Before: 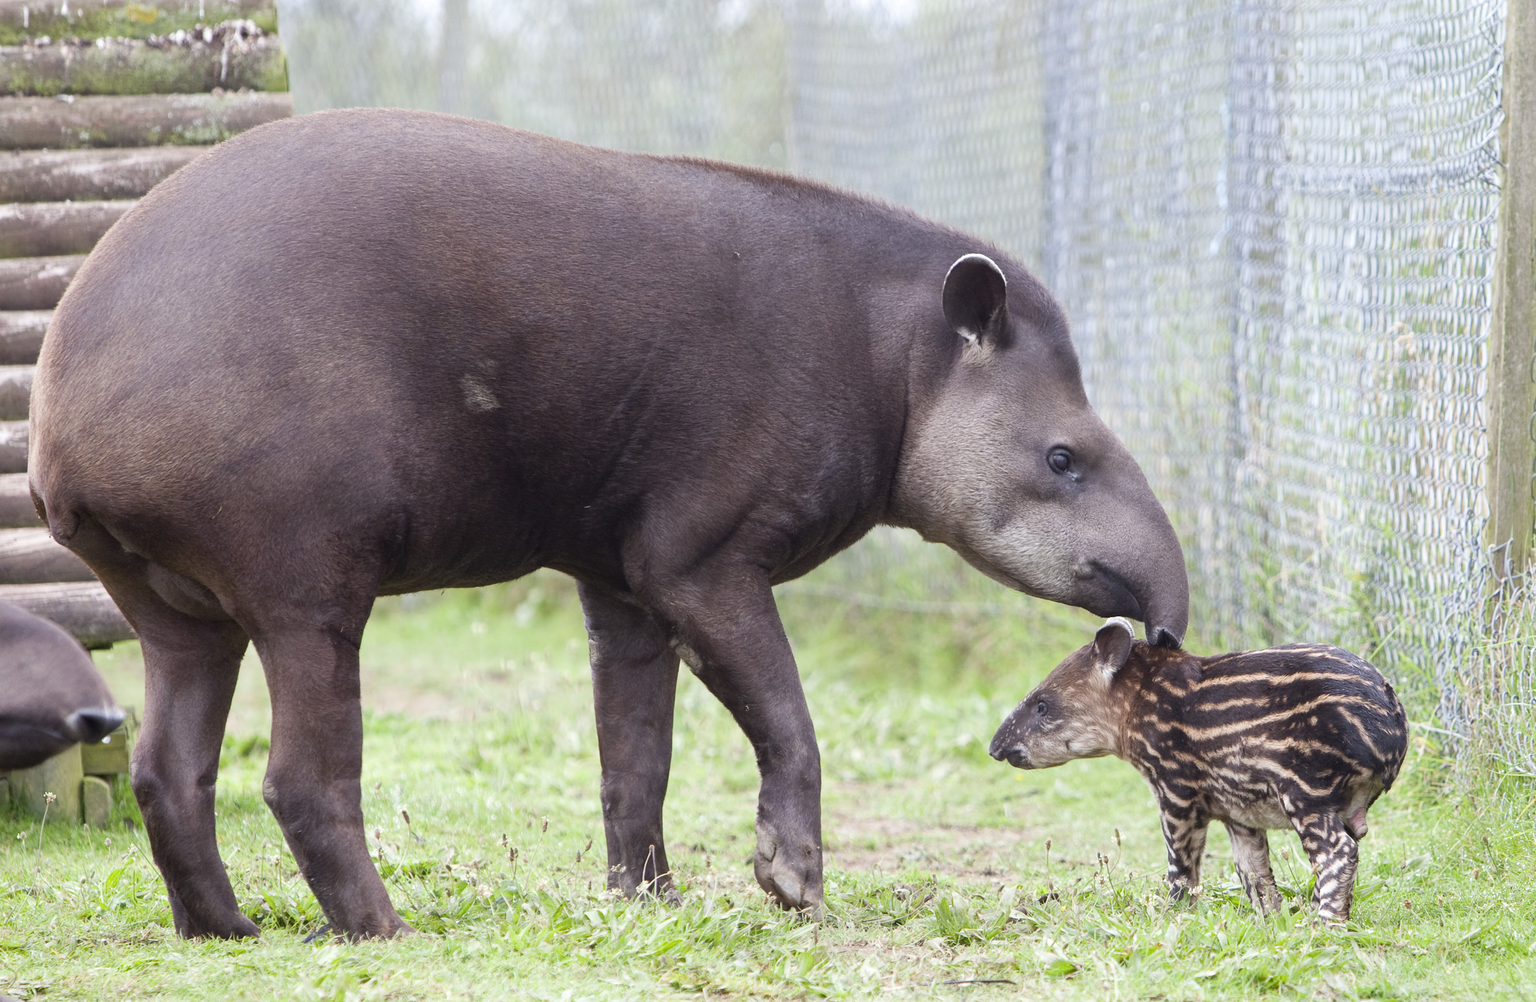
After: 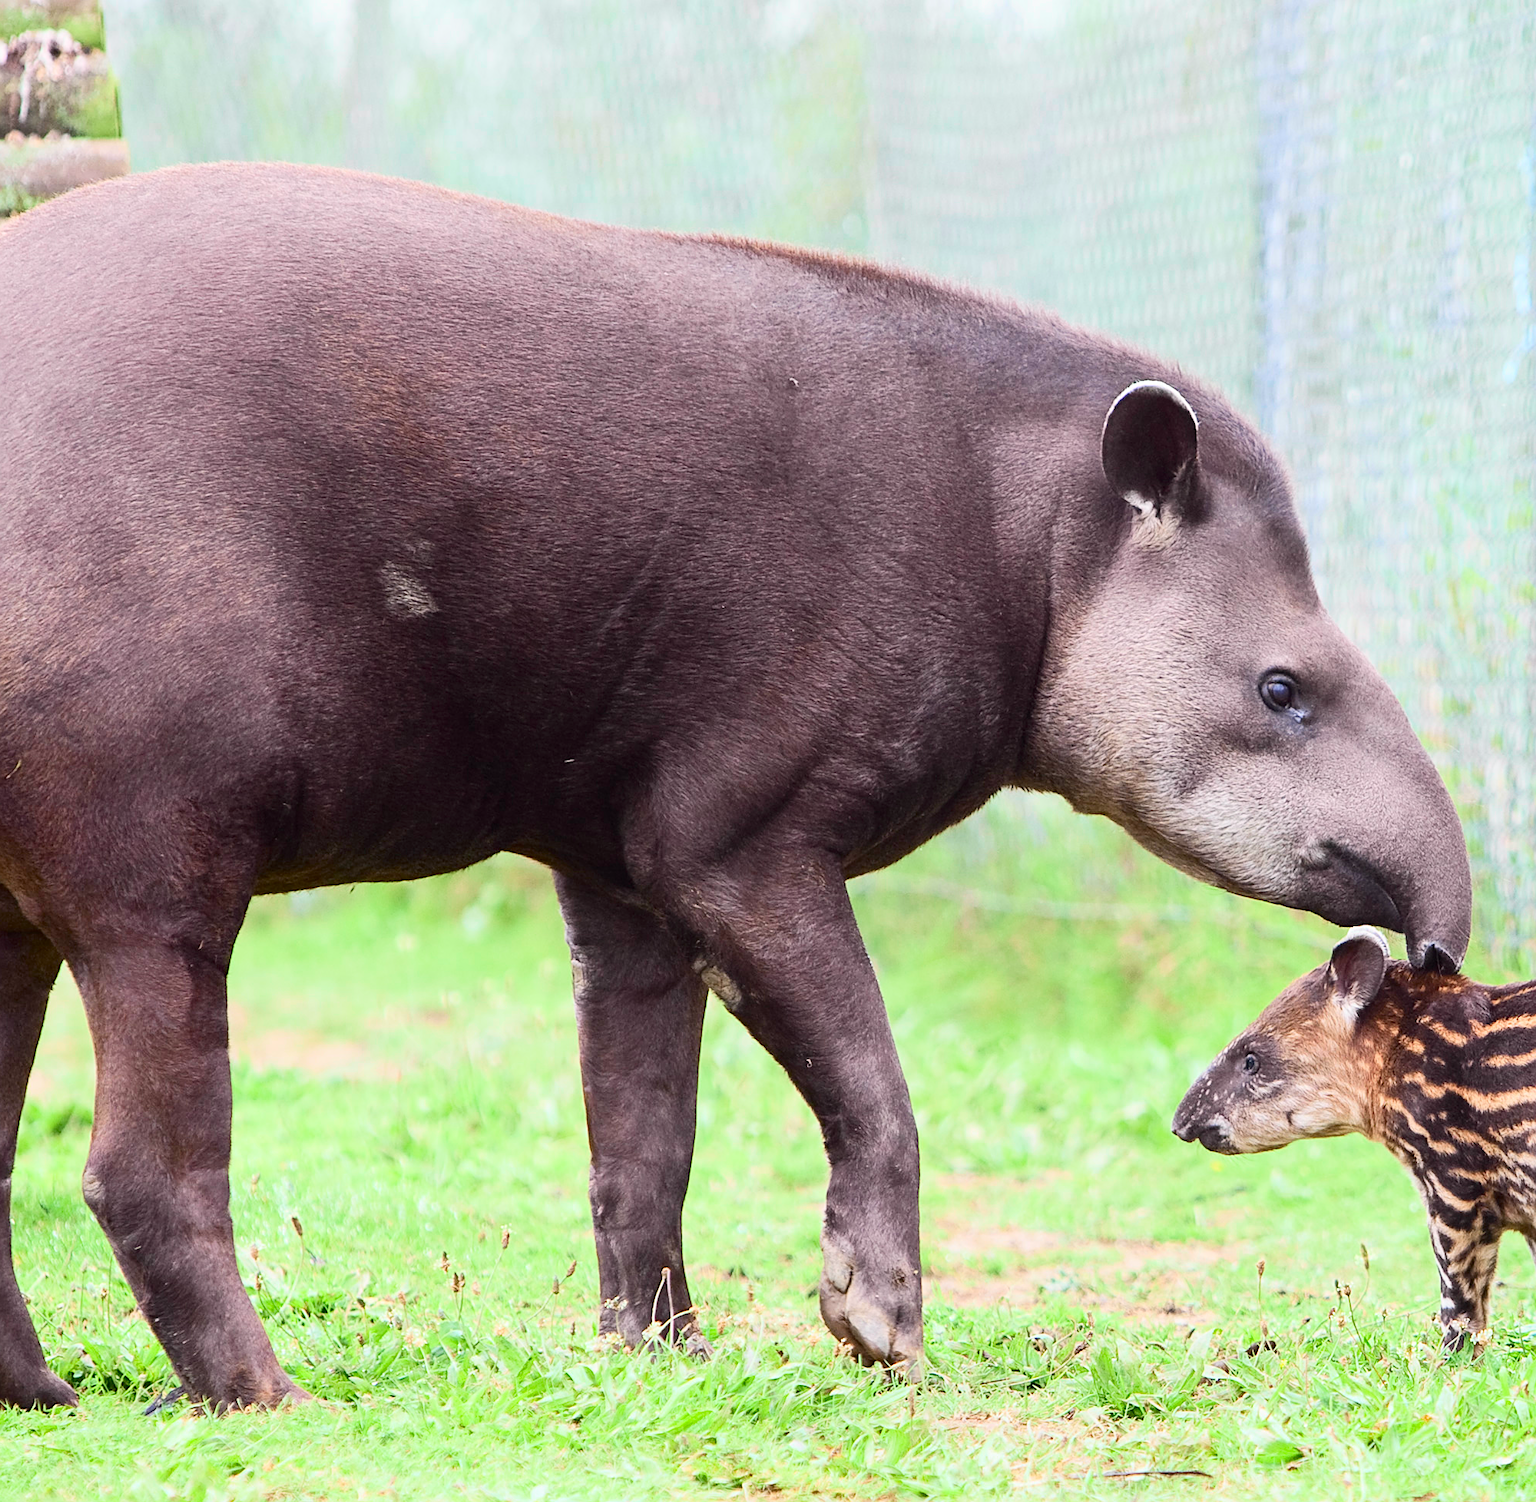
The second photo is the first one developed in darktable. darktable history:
sharpen: on, module defaults
tone curve: curves: ch0 [(0, 0.003) (0.044, 0.032) (0.12, 0.089) (0.197, 0.168) (0.281, 0.273) (0.468, 0.548) (0.588, 0.71) (0.701, 0.815) (0.86, 0.922) (1, 0.982)]; ch1 [(0, 0) (0.247, 0.215) (0.433, 0.382) (0.466, 0.426) (0.493, 0.481) (0.501, 0.5) (0.517, 0.524) (0.557, 0.582) (0.598, 0.651) (0.671, 0.735) (0.796, 0.85) (1, 1)]; ch2 [(0, 0) (0.249, 0.216) (0.357, 0.317) (0.448, 0.432) (0.478, 0.492) (0.498, 0.499) (0.517, 0.53) (0.537, 0.57) (0.569, 0.623) (0.61, 0.663) (0.706, 0.75) (0.808, 0.809) (0.991, 0.968)], color space Lab, independent channels, preserve colors none
crop and rotate: left 13.537%, right 19.796%
